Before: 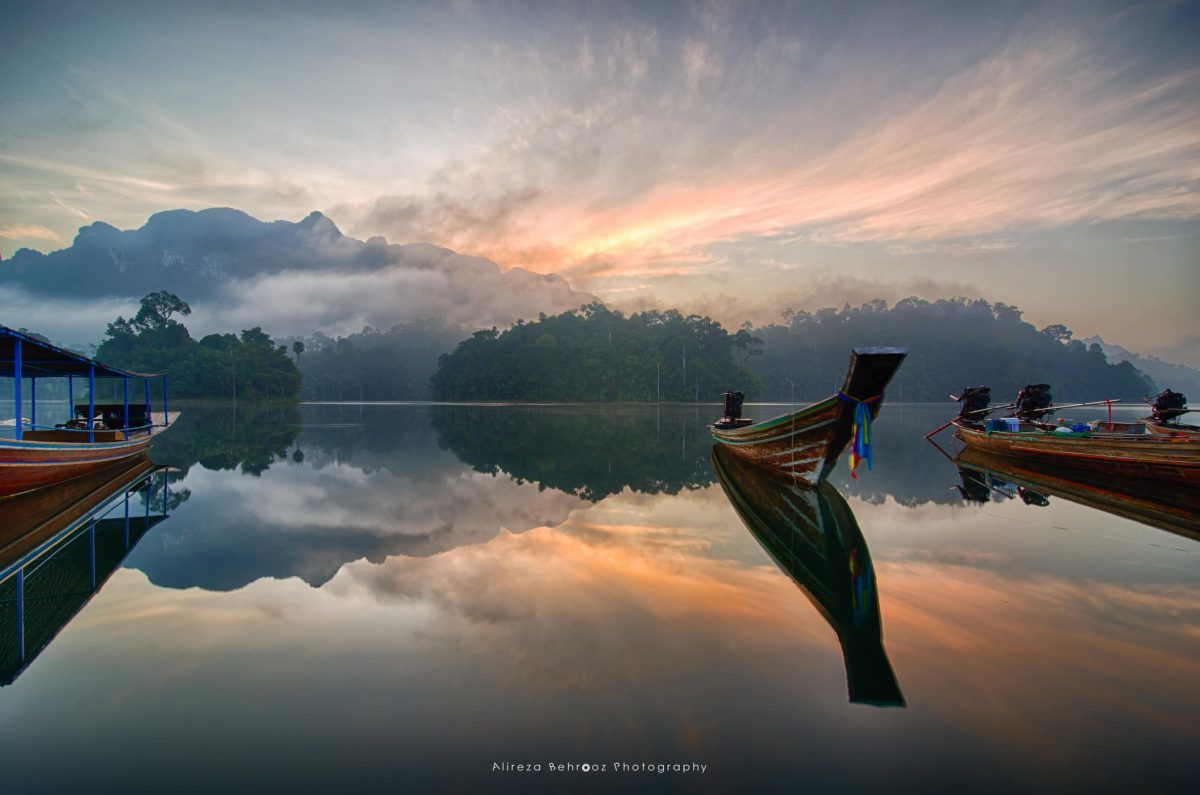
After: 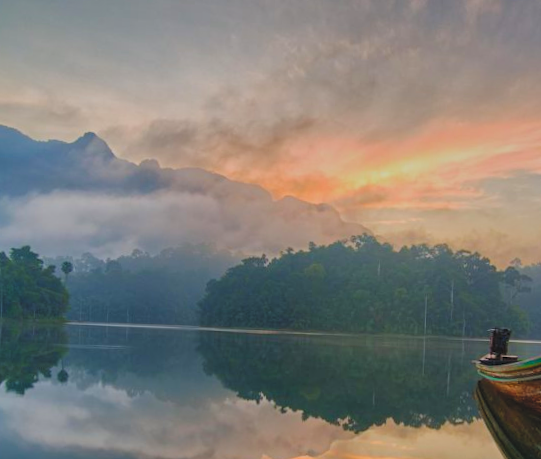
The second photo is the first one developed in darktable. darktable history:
levels: levels [0.072, 0.414, 0.976]
rotate and perspective: rotation 2.17°, automatic cropping off
exposure: black level correction -0.016, exposure -1.018 EV, compensate highlight preservation false
crop: left 20.248%, top 10.86%, right 35.675%, bottom 34.321%
color balance rgb: perceptual saturation grading › global saturation 20%, global vibrance 20%
shadows and highlights: shadows 24.5, highlights -78.15, soften with gaussian
